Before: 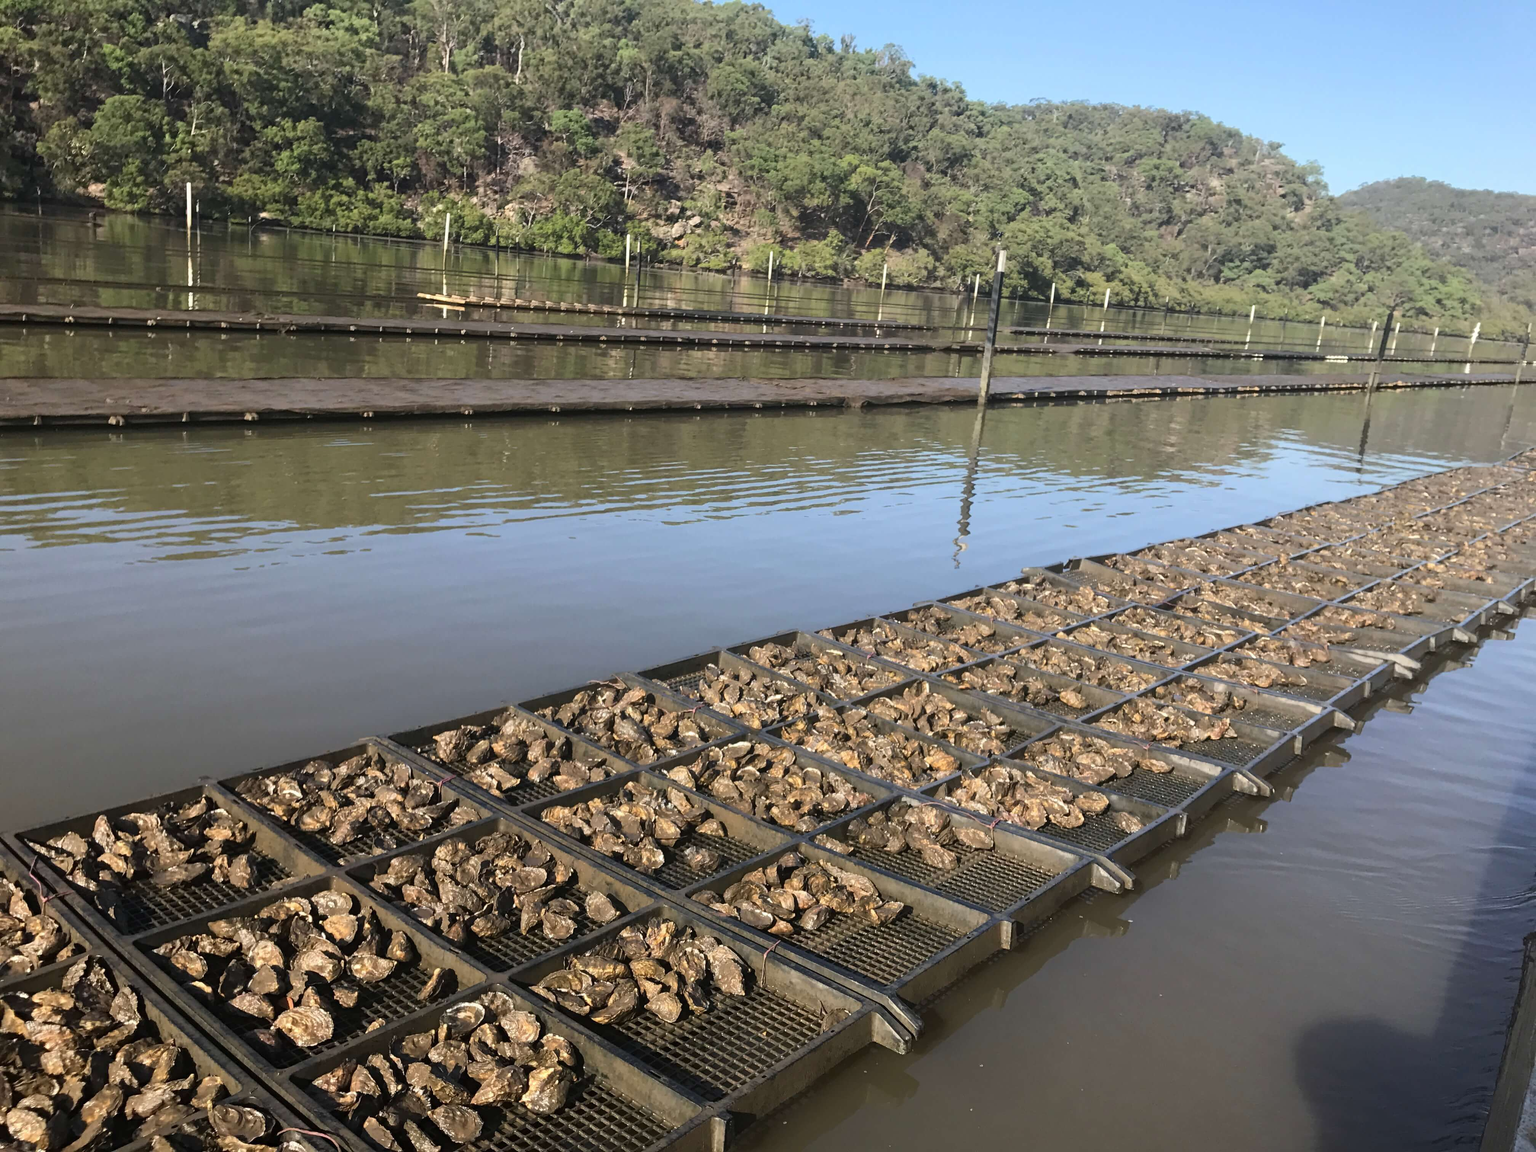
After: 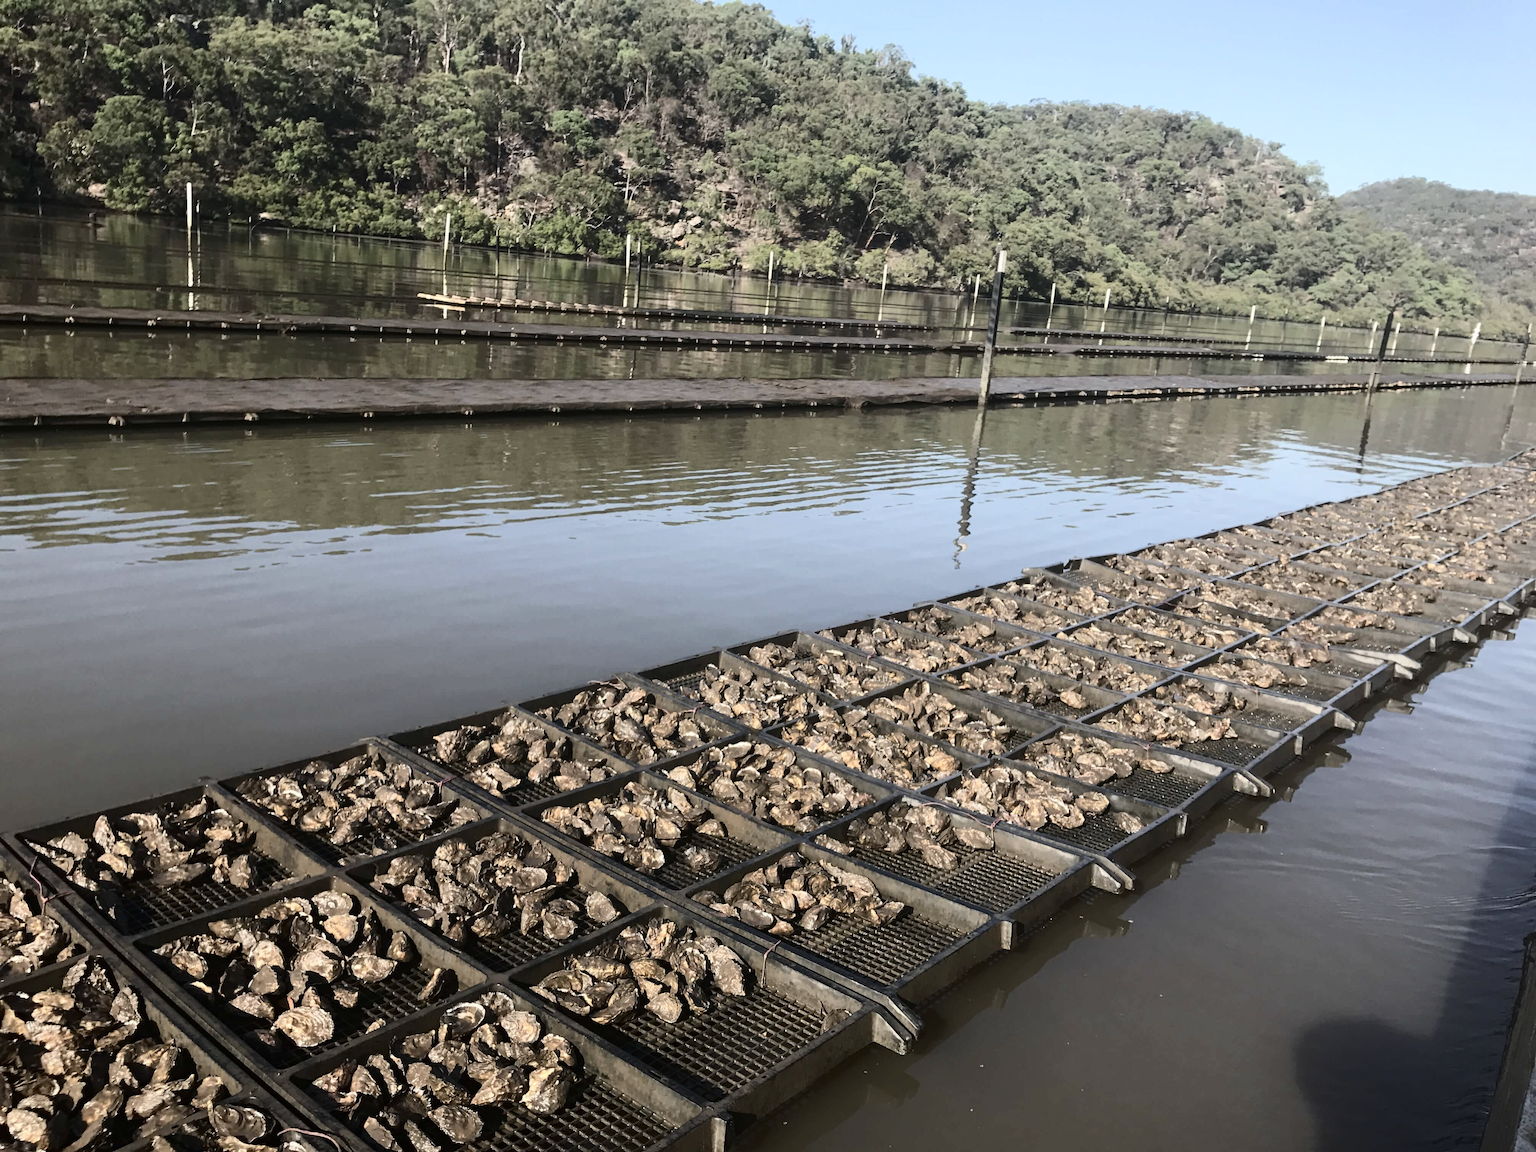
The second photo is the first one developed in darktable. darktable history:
contrast brightness saturation: contrast 0.251, saturation -0.311
contrast equalizer: octaves 7, y [[0.524 ×6], [0.512 ×6], [0.379 ×6], [0 ×6], [0 ×6]], mix -0.304
